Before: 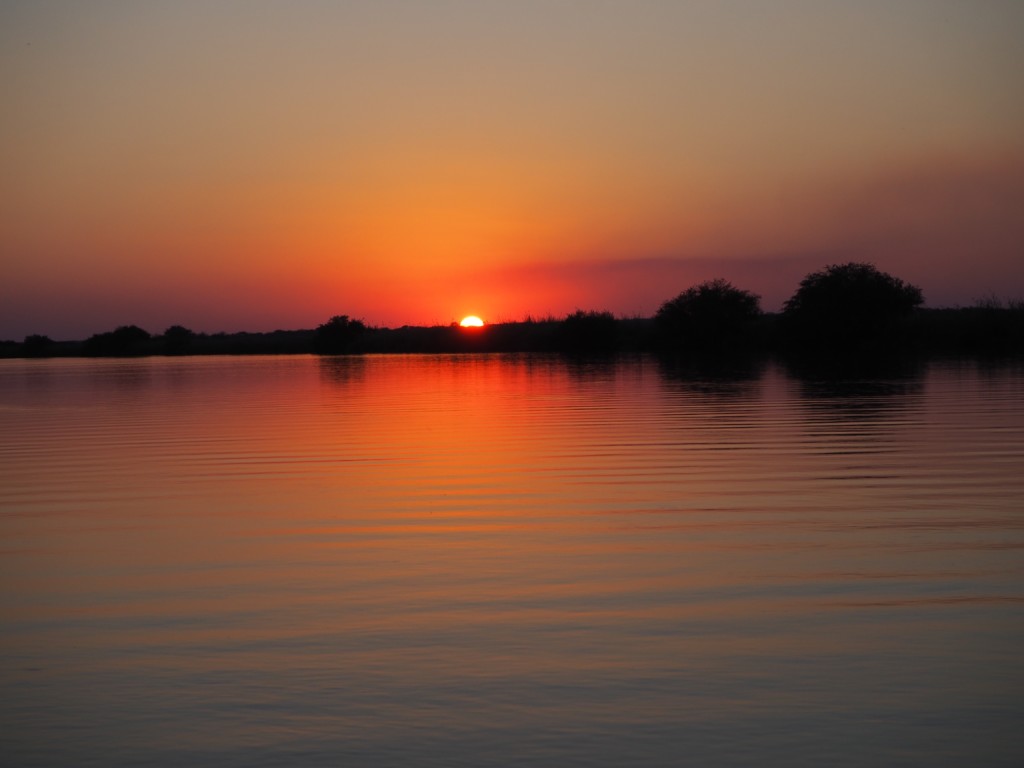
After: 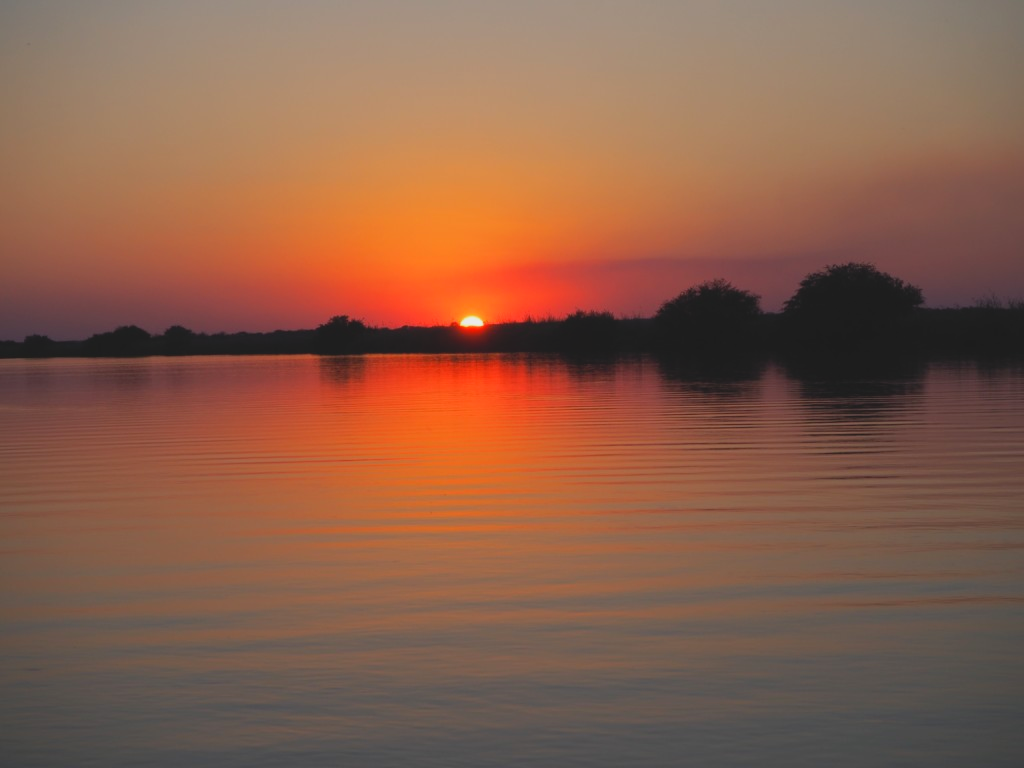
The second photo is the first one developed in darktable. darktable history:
color contrast: green-magenta contrast 1.2, blue-yellow contrast 1.2
contrast brightness saturation: contrast -0.15, brightness 0.05, saturation -0.12
